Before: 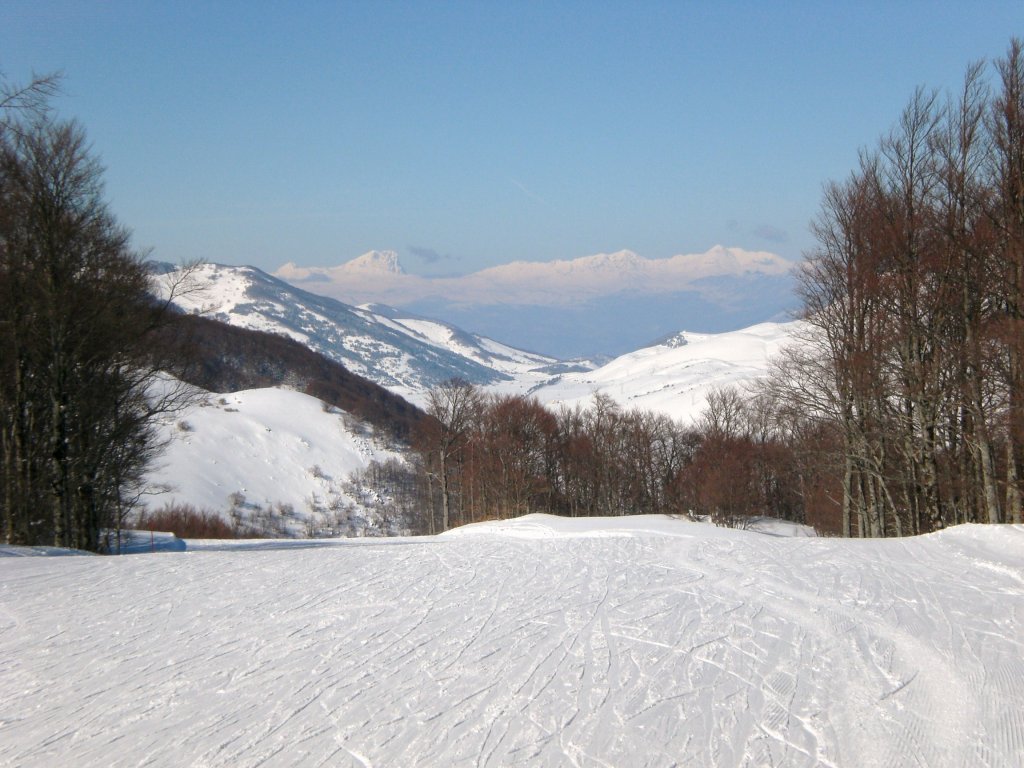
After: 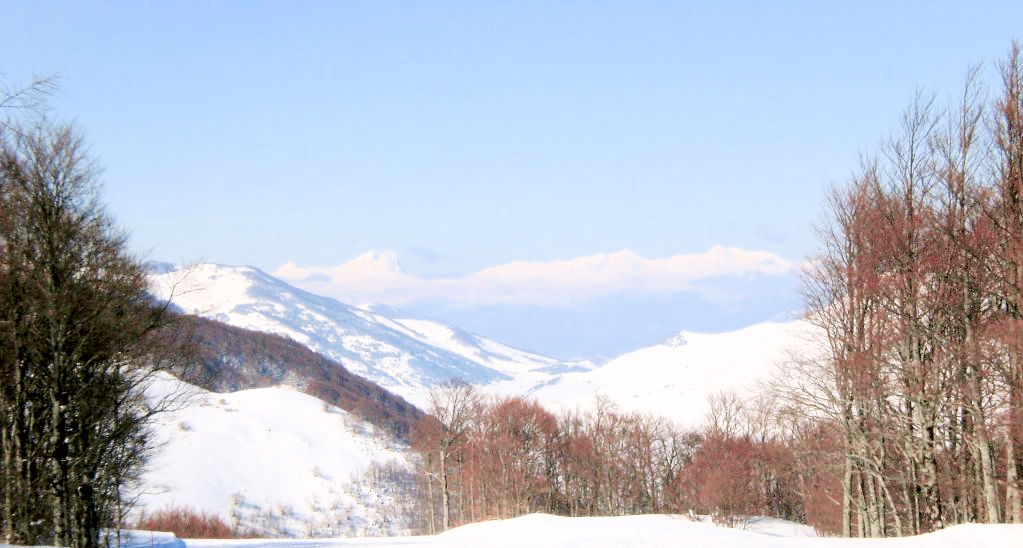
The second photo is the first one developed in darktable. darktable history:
filmic rgb: black relative exposure -7.65 EV, white relative exposure 4.56 EV, hardness 3.61
crop: bottom 28.576%
exposure: black level correction 0.005, exposure 2.084 EV, compensate highlight preservation false
tone curve: curves: ch1 [(0, 0) (0.214, 0.291) (0.372, 0.44) (0.463, 0.476) (0.498, 0.502) (0.521, 0.531) (1, 1)]; ch2 [(0, 0) (0.456, 0.447) (0.5, 0.5) (0.547, 0.557) (0.592, 0.57) (0.631, 0.602) (1, 1)], color space Lab, independent channels, preserve colors none
